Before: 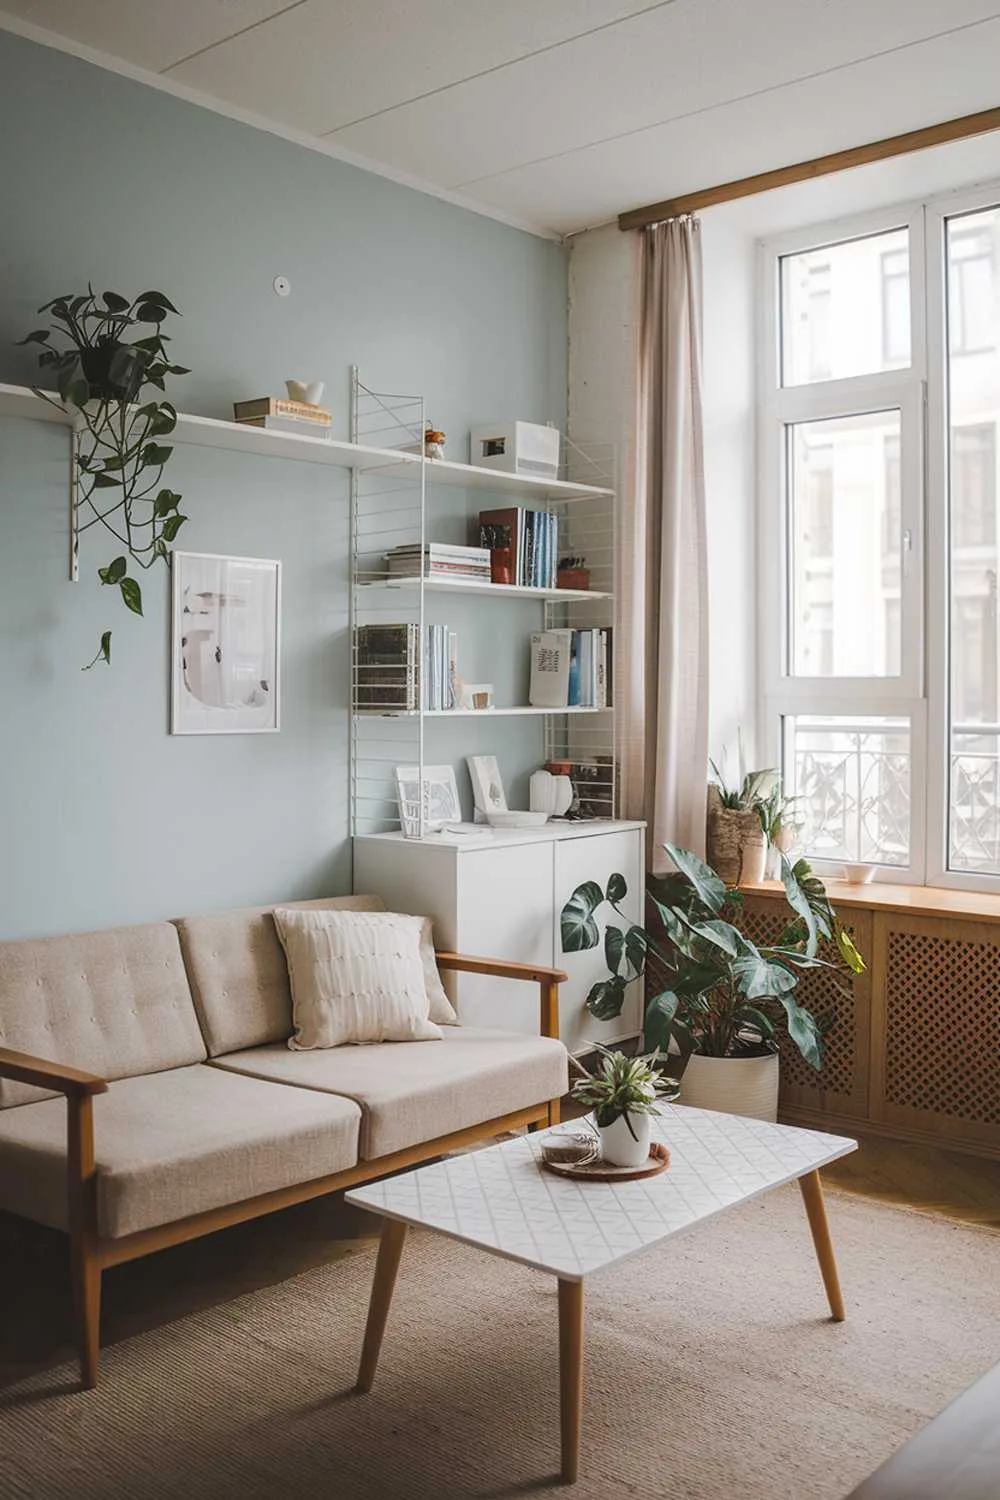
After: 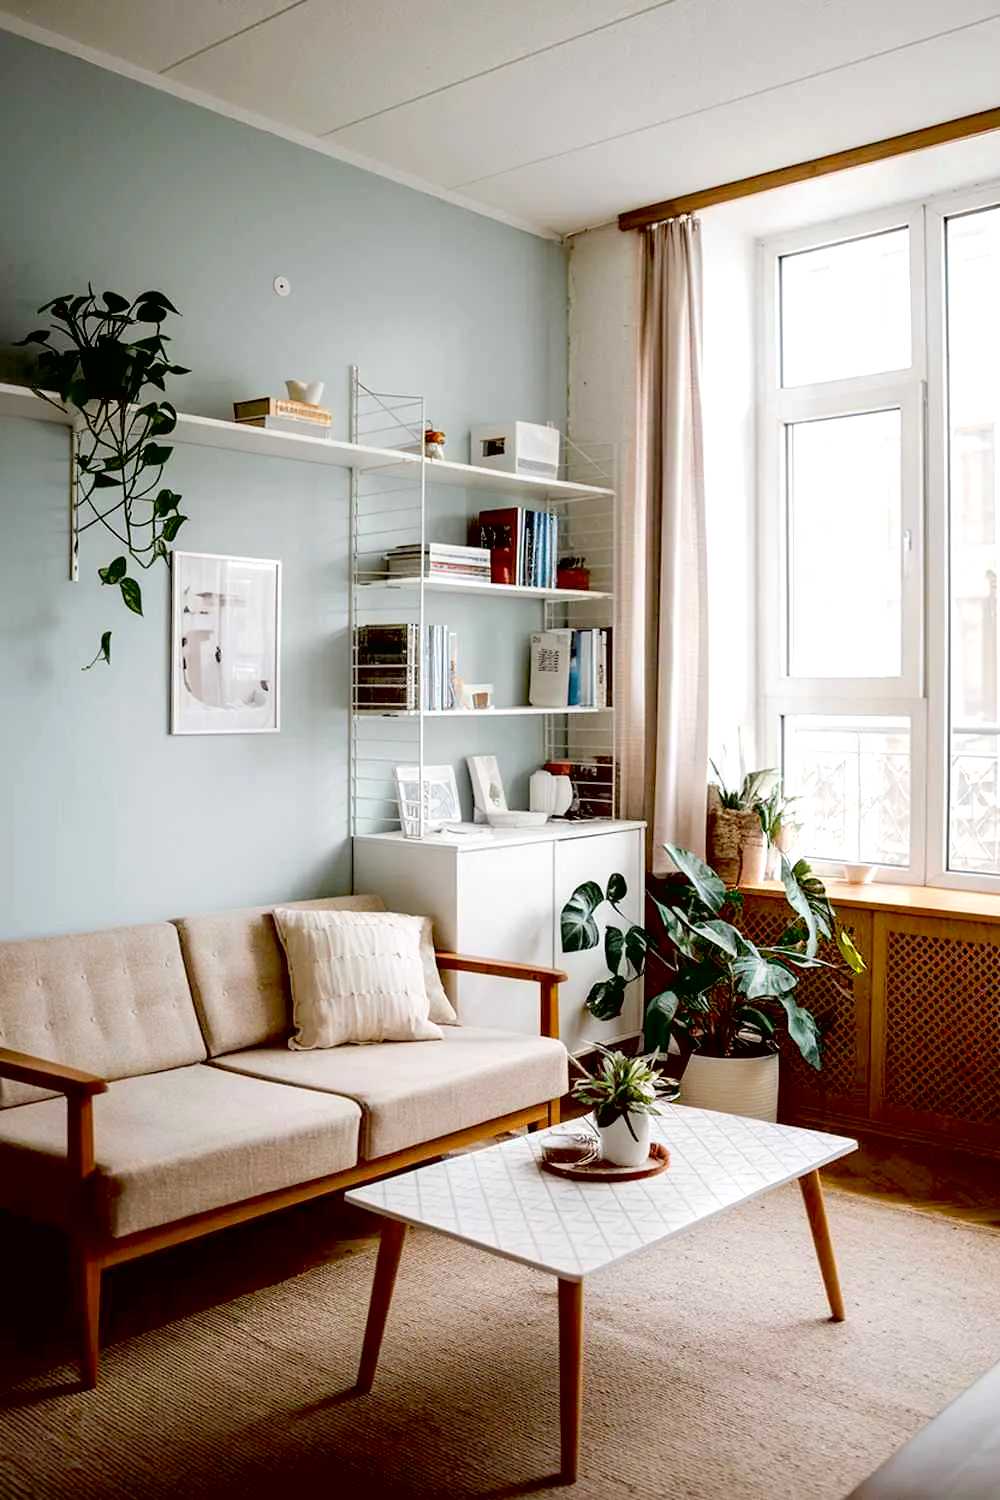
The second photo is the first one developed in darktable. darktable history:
contrast brightness saturation: contrast -0.011, brightness -0.009, saturation 0.034
exposure: black level correction 0.041, exposure 0.498 EV, compensate highlight preservation false
